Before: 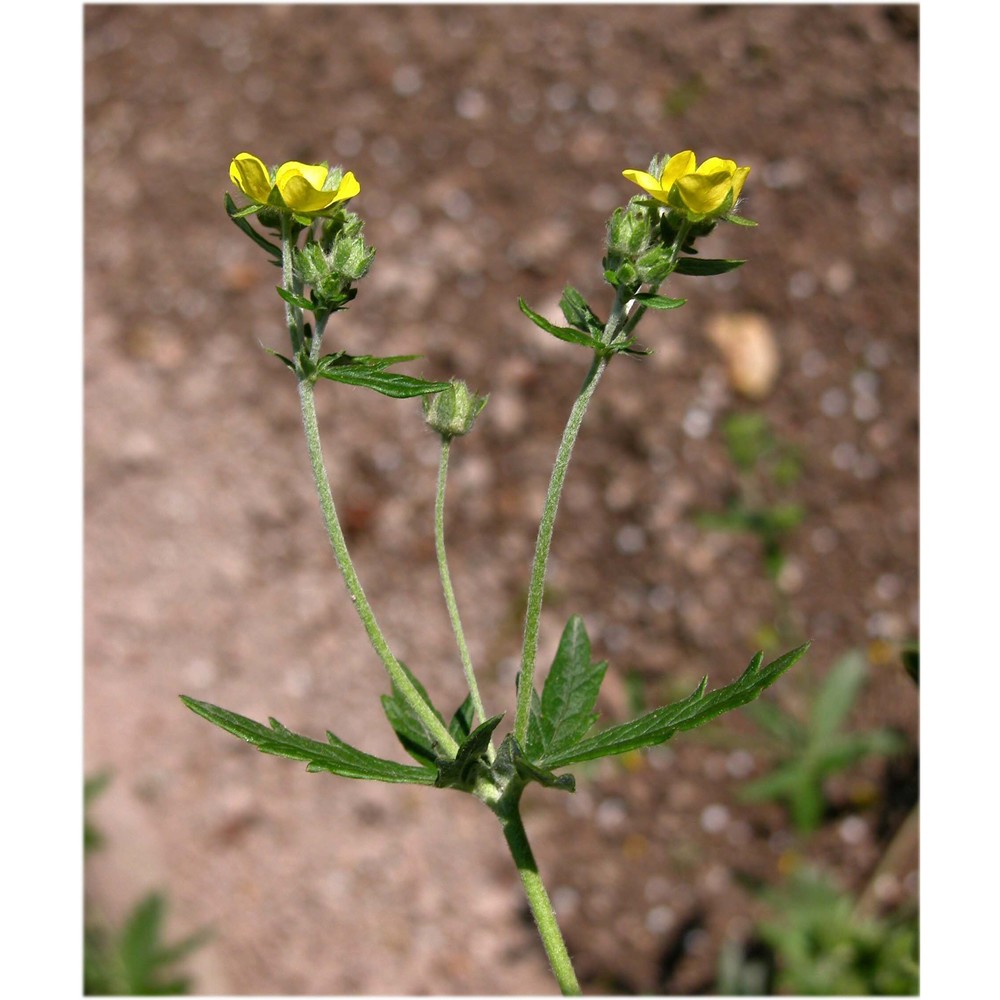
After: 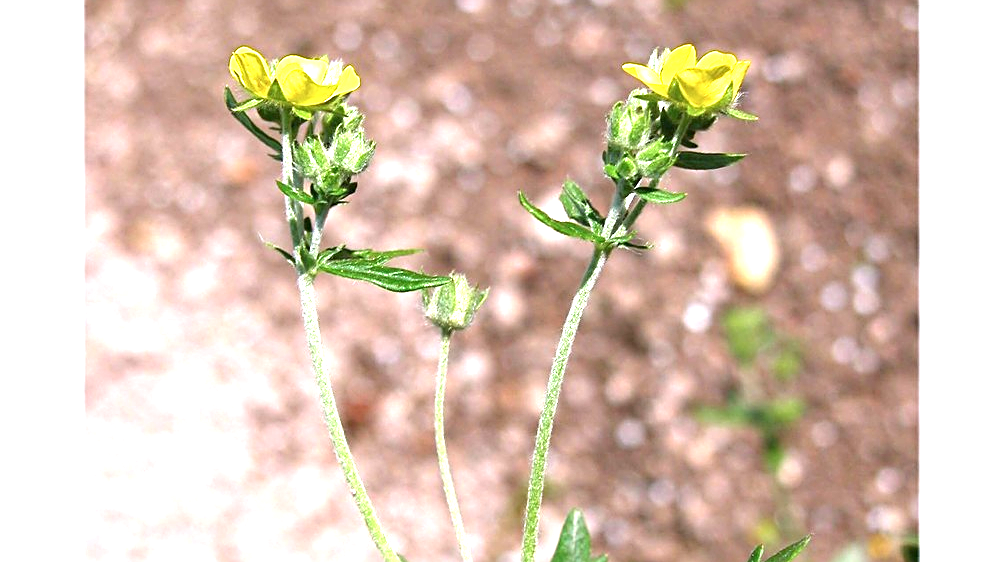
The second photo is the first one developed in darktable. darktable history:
exposure: black level correction 0, exposure 1.631 EV, compensate exposure bias true, compensate highlight preservation false
color calibration: illuminant as shot in camera, x 0.358, y 0.373, temperature 4628.91 K
crop and rotate: top 10.614%, bottom 33.094%
sharpen: on, module defaults
